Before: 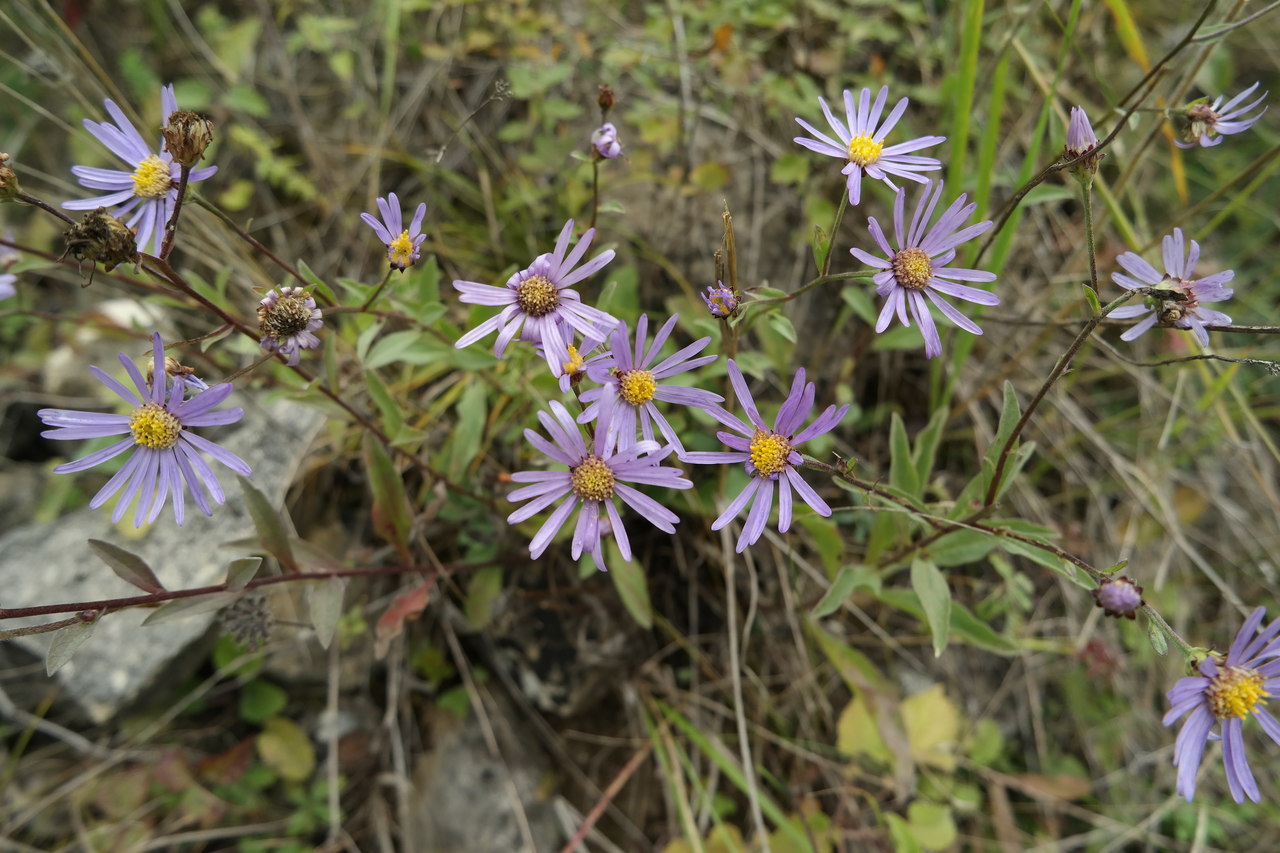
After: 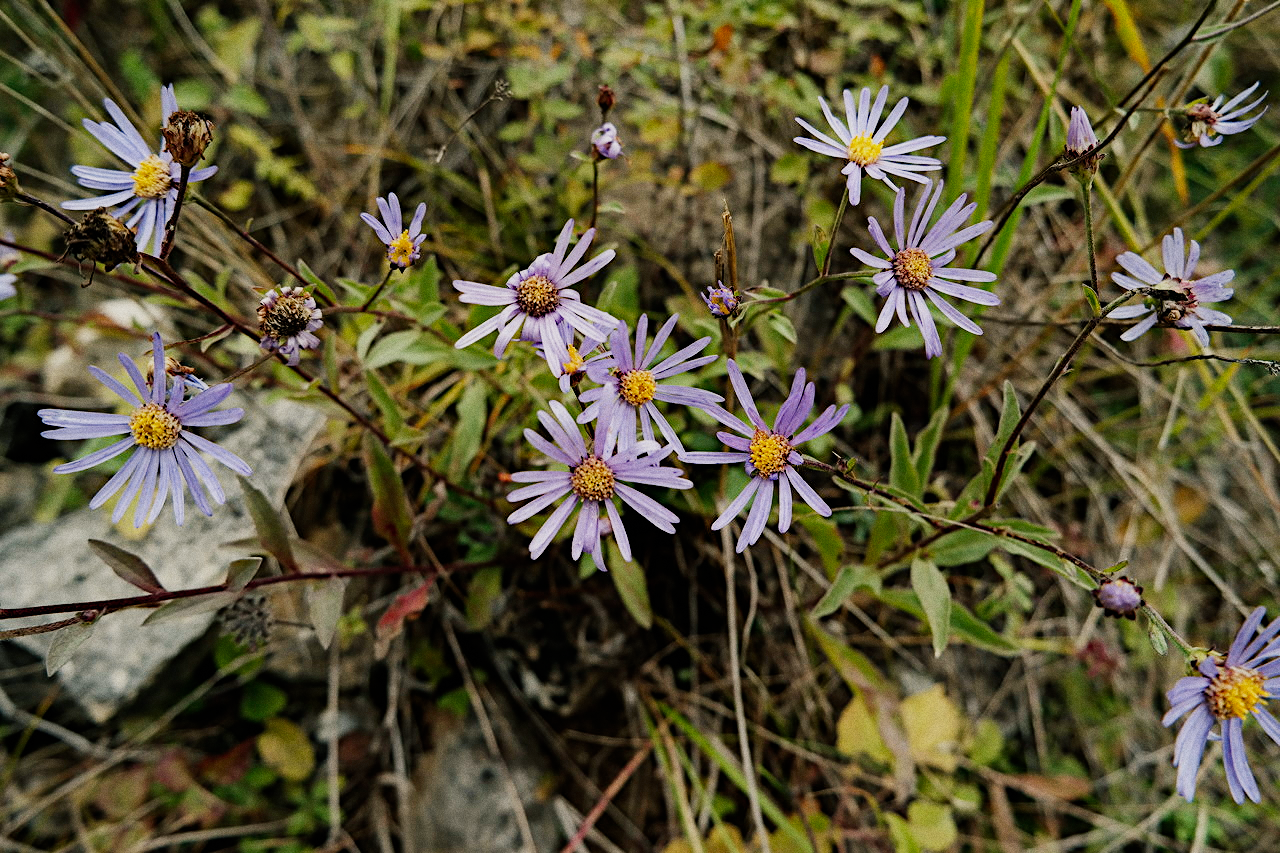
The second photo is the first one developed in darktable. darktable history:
contrast equalizer: octaves 7, y [[0.6 ×6], [0.55 ×6], [0 ×6], [0 ×6], [0 ×6]], mix -0.2
diffuse or sharpen "_builtin_sharpen demosaicing | AA filter": edge sensitivity 1, 1st order anisotropy 100%, 2nd order anisotropy 100%, 3rd order anisotropy 100%, 4th order anisotropy 100%, 1st order speed -25%, 2nd order speed -25%, 3rd order speed -25%, 4th order speed -25%
diffuse or sharpen "bloom 20%": radius span 32, 1st order speed 50%, 2nd order speed 50%, 3rd order speed 50%, 4th order speed 50% | blend: blend mode normal, opacity 20%; mask: uniform (no mask)
grain "film": coarseness 0.09 ISO
sigmoid: contrast 1.8, skew -0.2, preserve hue 0%, red attenuation 0.1, red rotation 0.035, green attenuation 0.1, green rotation -0.017, blue attenuation 0.15, blue rotation -0.052, base primaries Rec2020
color balance rgb: shadows lift › chroma 2%, shadows lift › hue 217.2°, power › hue 60°, highlights gain › chroma 1%, highlights gain › hue 69.6°, global offset › luminance -0.5%, perceptual saturation grading › global saturation 15%, global vibrance 15%
rgb primaries: tint hue -2.99°, red hue -0.035, red purity 0.95, green hue 0.035, green purity 0.95, blue hue -0.122, blue purity 1.1
